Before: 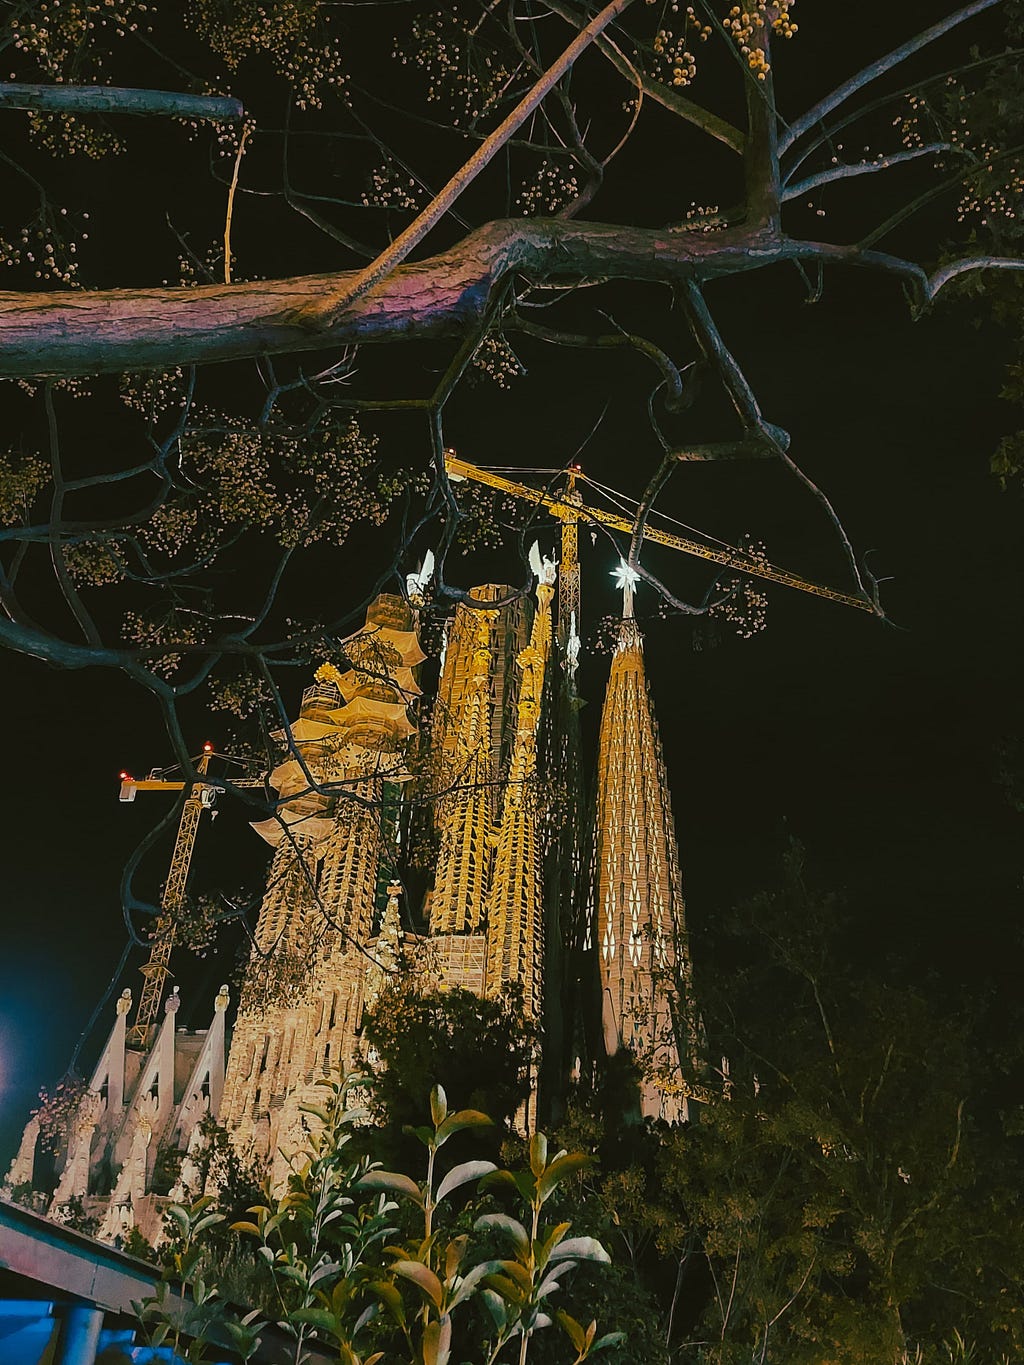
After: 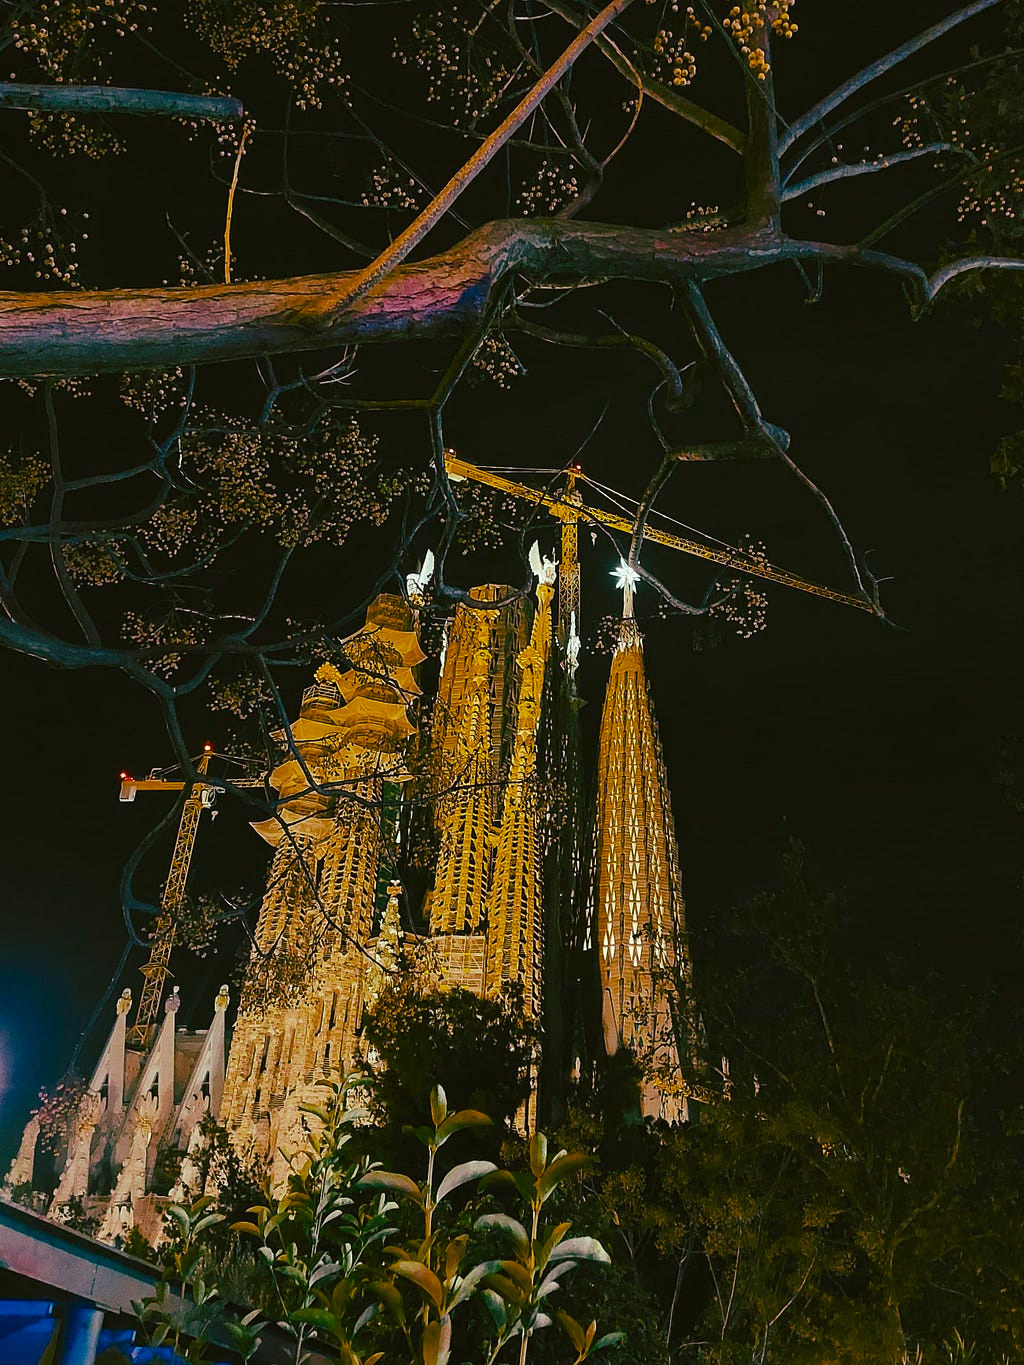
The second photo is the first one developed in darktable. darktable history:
color balance rgb: shadows lift › luminance -9.56%, linear chroma grading › mid-tones 7.644%, perceptual saturation grading › global saturation 19.815%, perceptual brilliance grading › global brilliance 1.906%, perceptual brilliance grading › highlights 8.759%, perceptual brilliance grading › shadows -3.621%, global vibrance 10.432%, saturation formula JzAzBz (2021)
